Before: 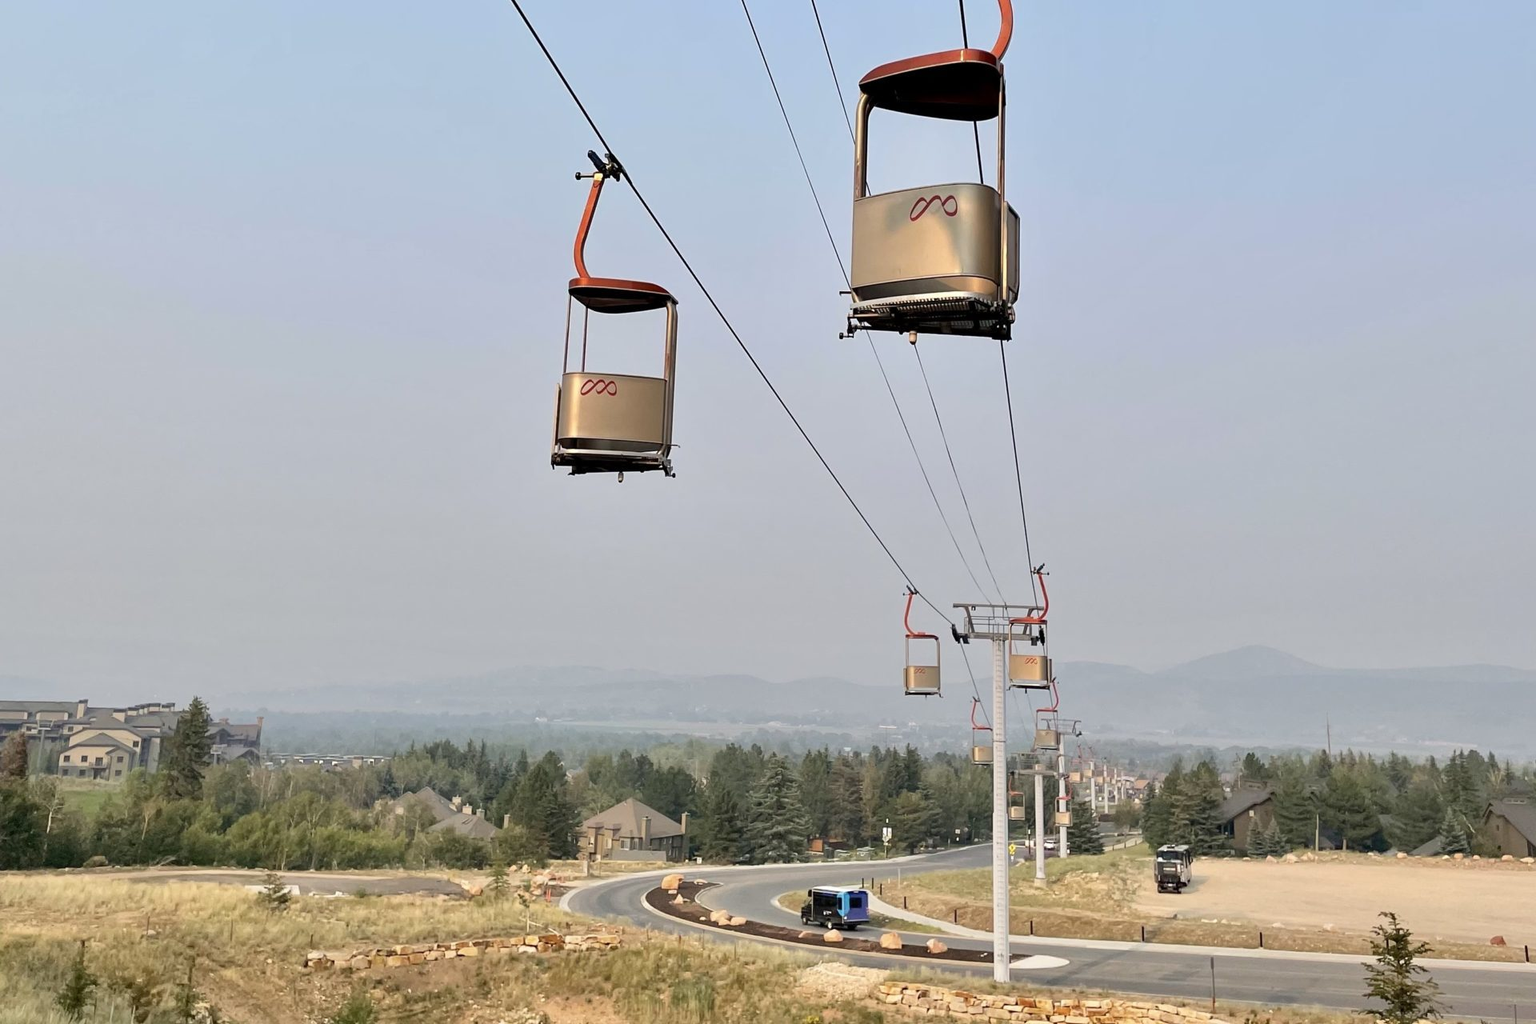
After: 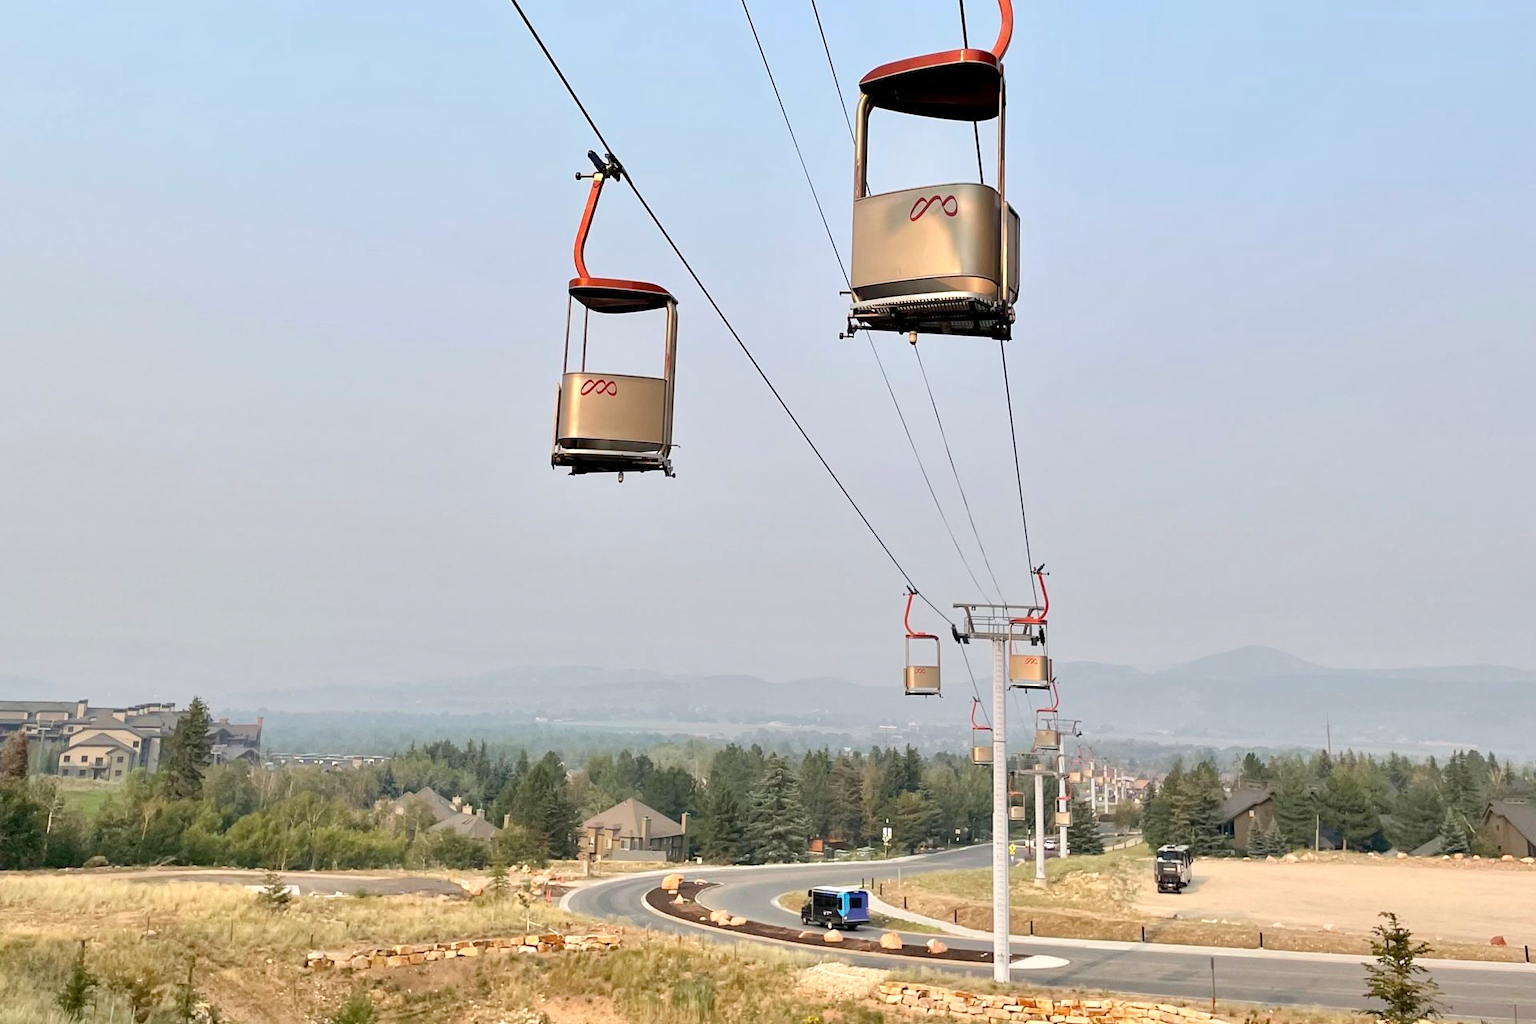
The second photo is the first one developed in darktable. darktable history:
color balance rgb: perceptual saturation grading › global saturation -1.913%, perceptual saturation grading › highlights -7.521%, perceptual saturation grading › mid-tones 8.253%, perceptual saturation grading › shadows 3.946%, perceptual brilliance grading › global brilliance 9.39%, perceptual brilliance grading › shadows 14.383%, global vibrance 1.127%, saturation formula JzAzBz (2021)
